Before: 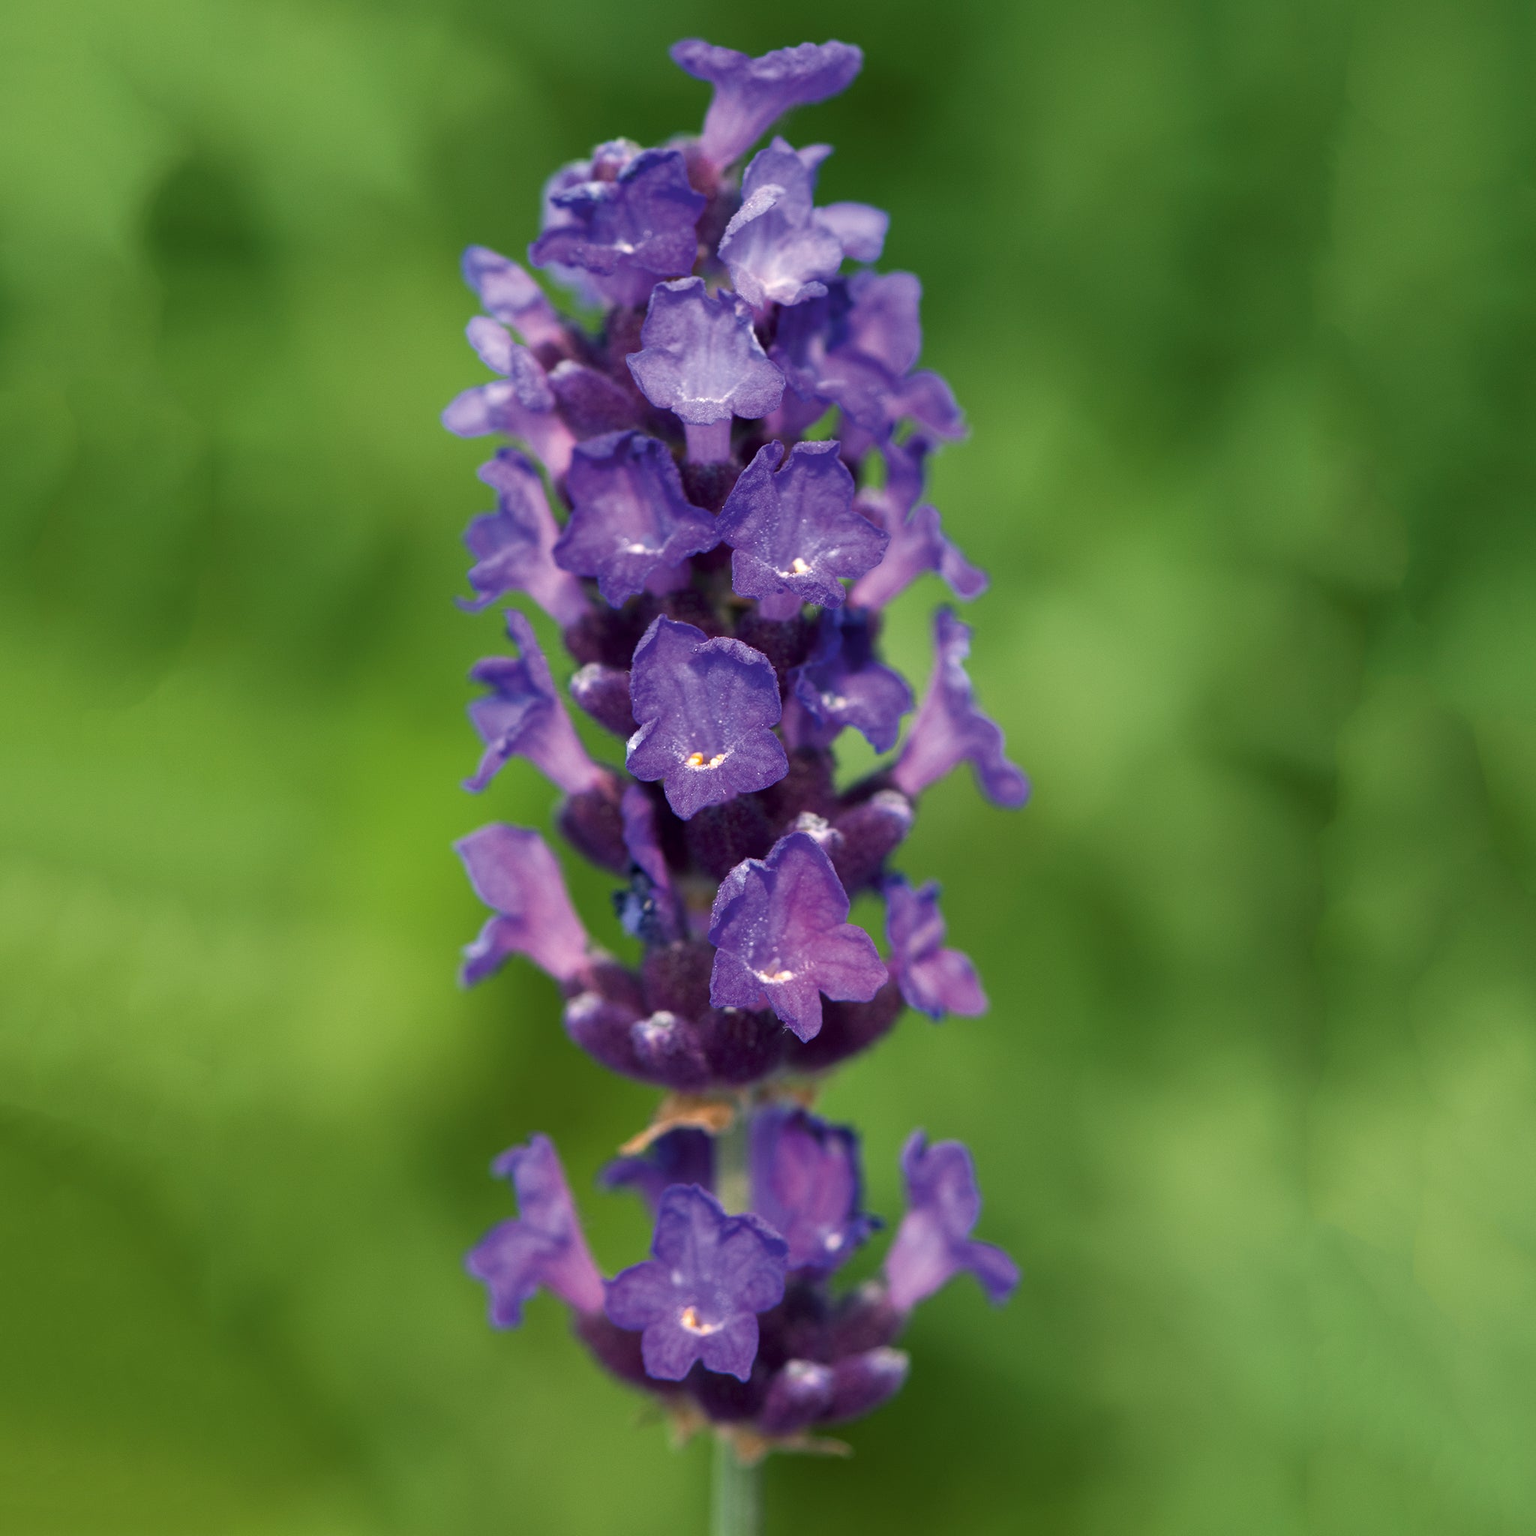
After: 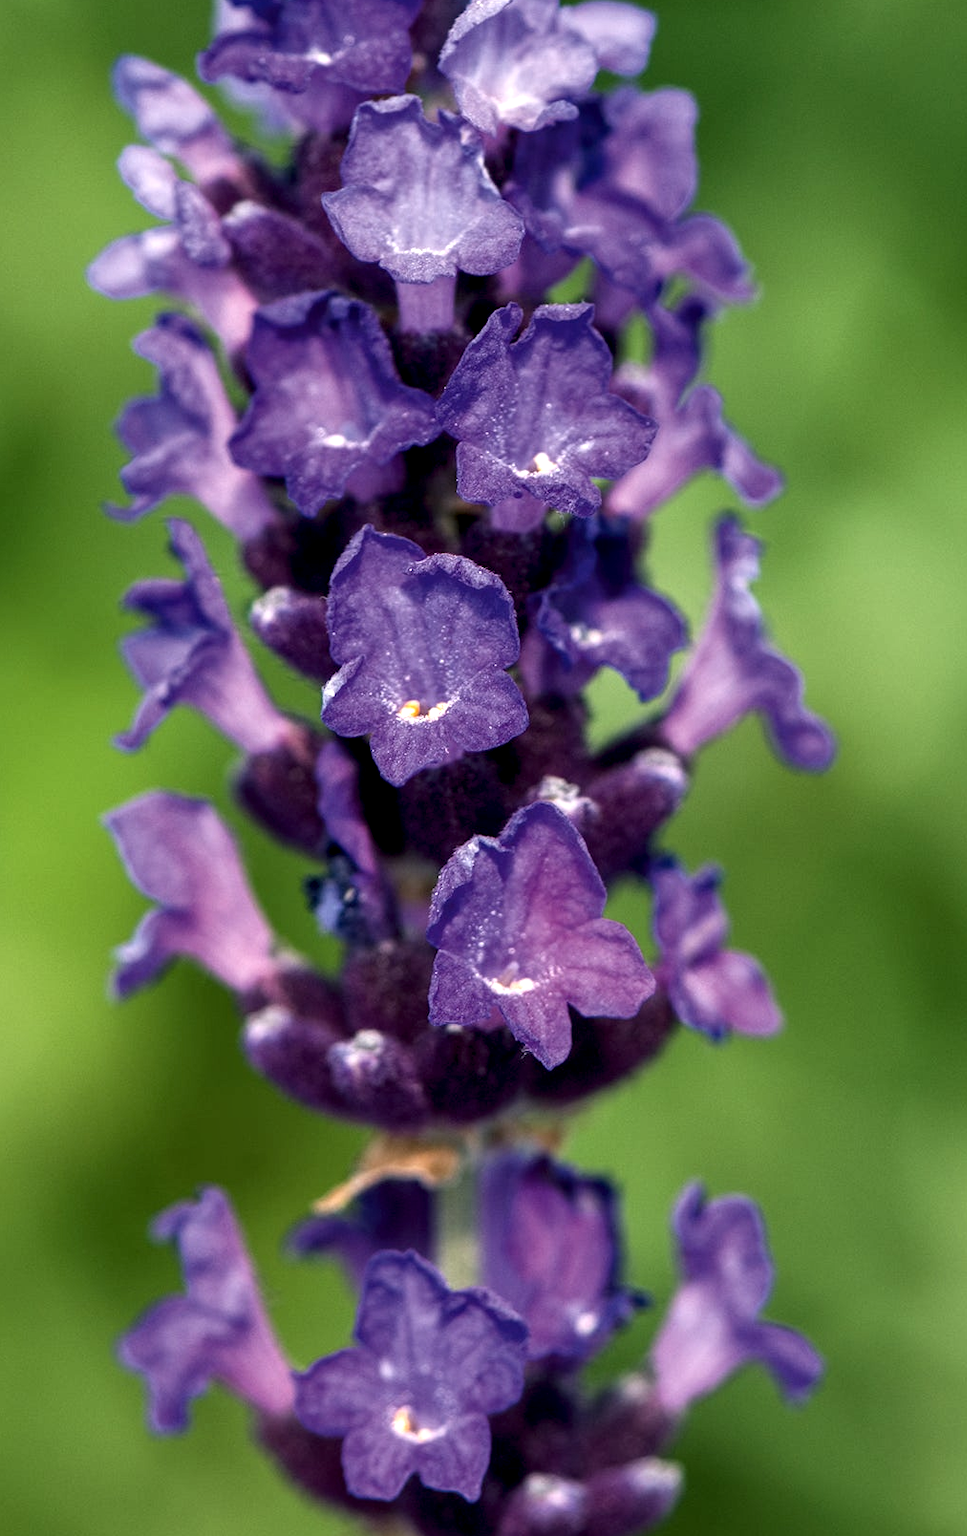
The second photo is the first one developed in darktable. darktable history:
local contrast: highlights 60%, shadows 60%, detail 160%
crop and rotate: angle 0.02°, left 24.353%, top 13.219%, right 26.156%, bottom 8.224%
